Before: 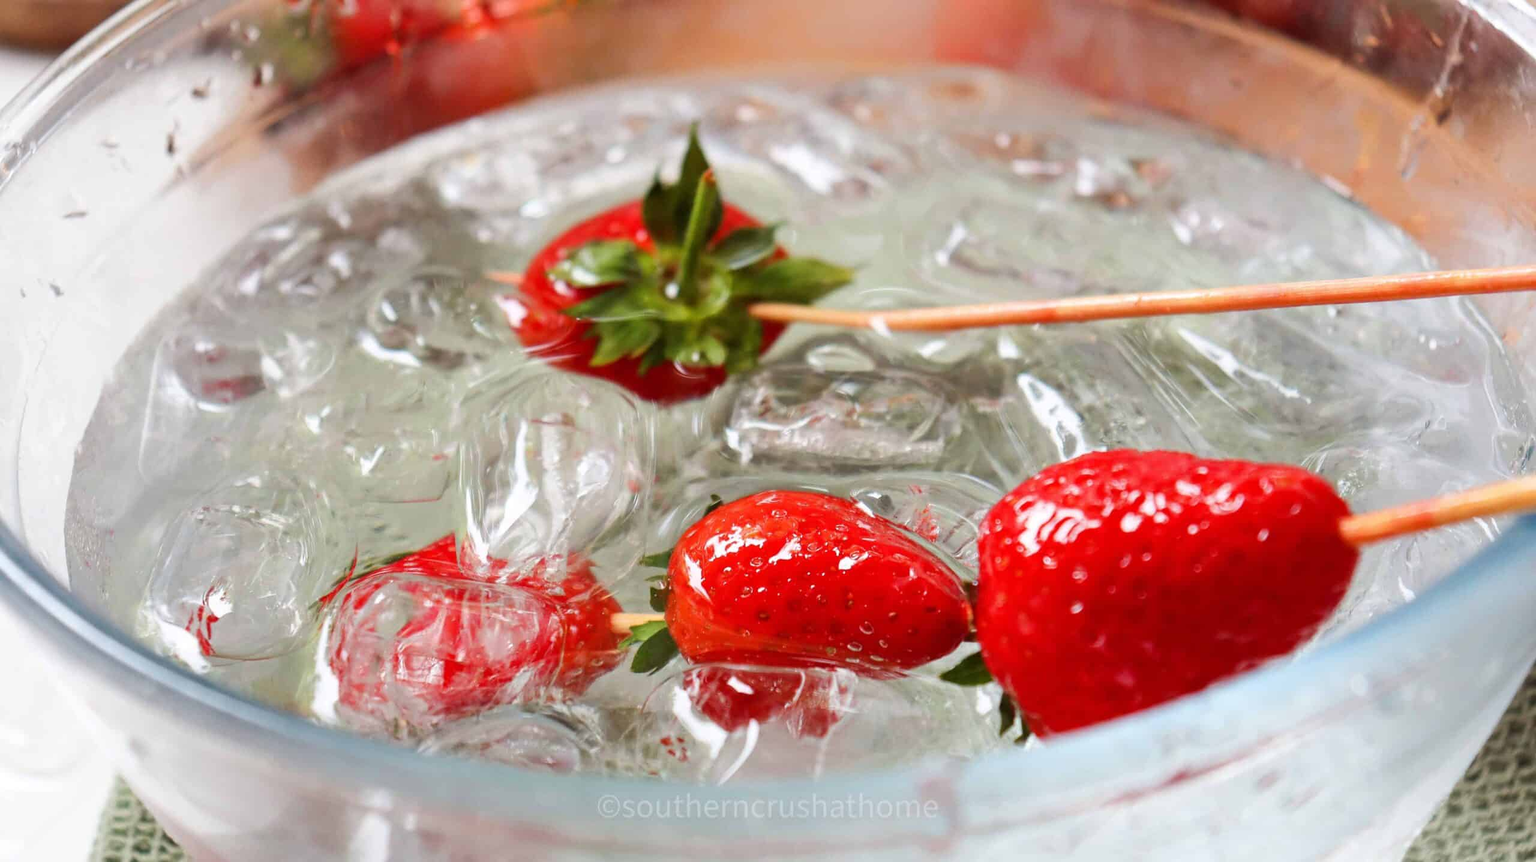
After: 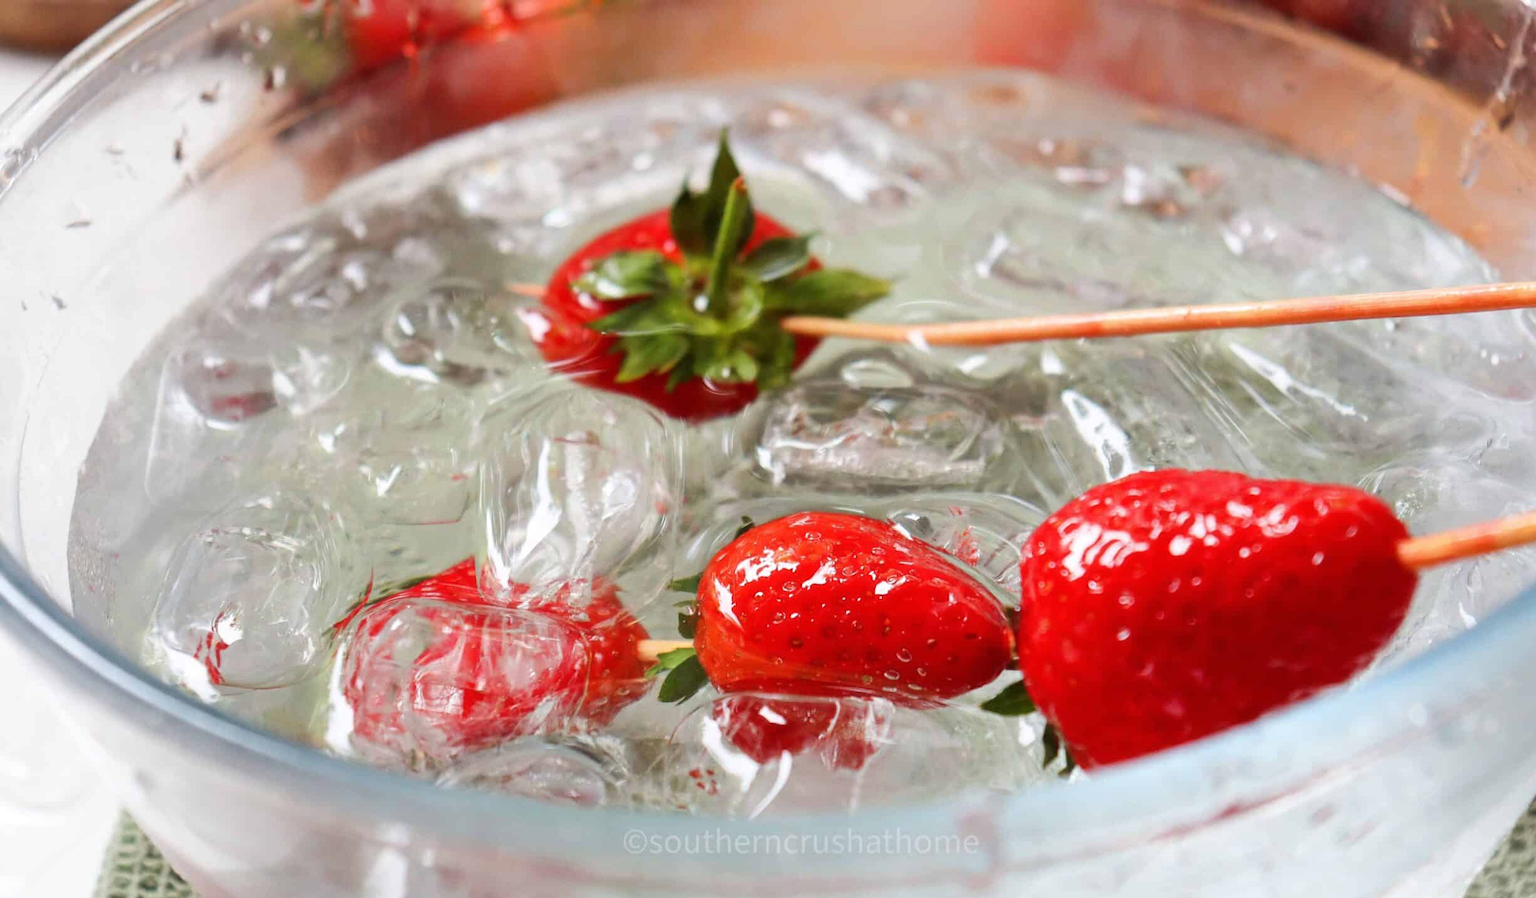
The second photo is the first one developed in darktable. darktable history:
crop: right 4.126%, bottom 0.031%
exposure: compensate highlight preservation false
haze removal: strength -0.05
